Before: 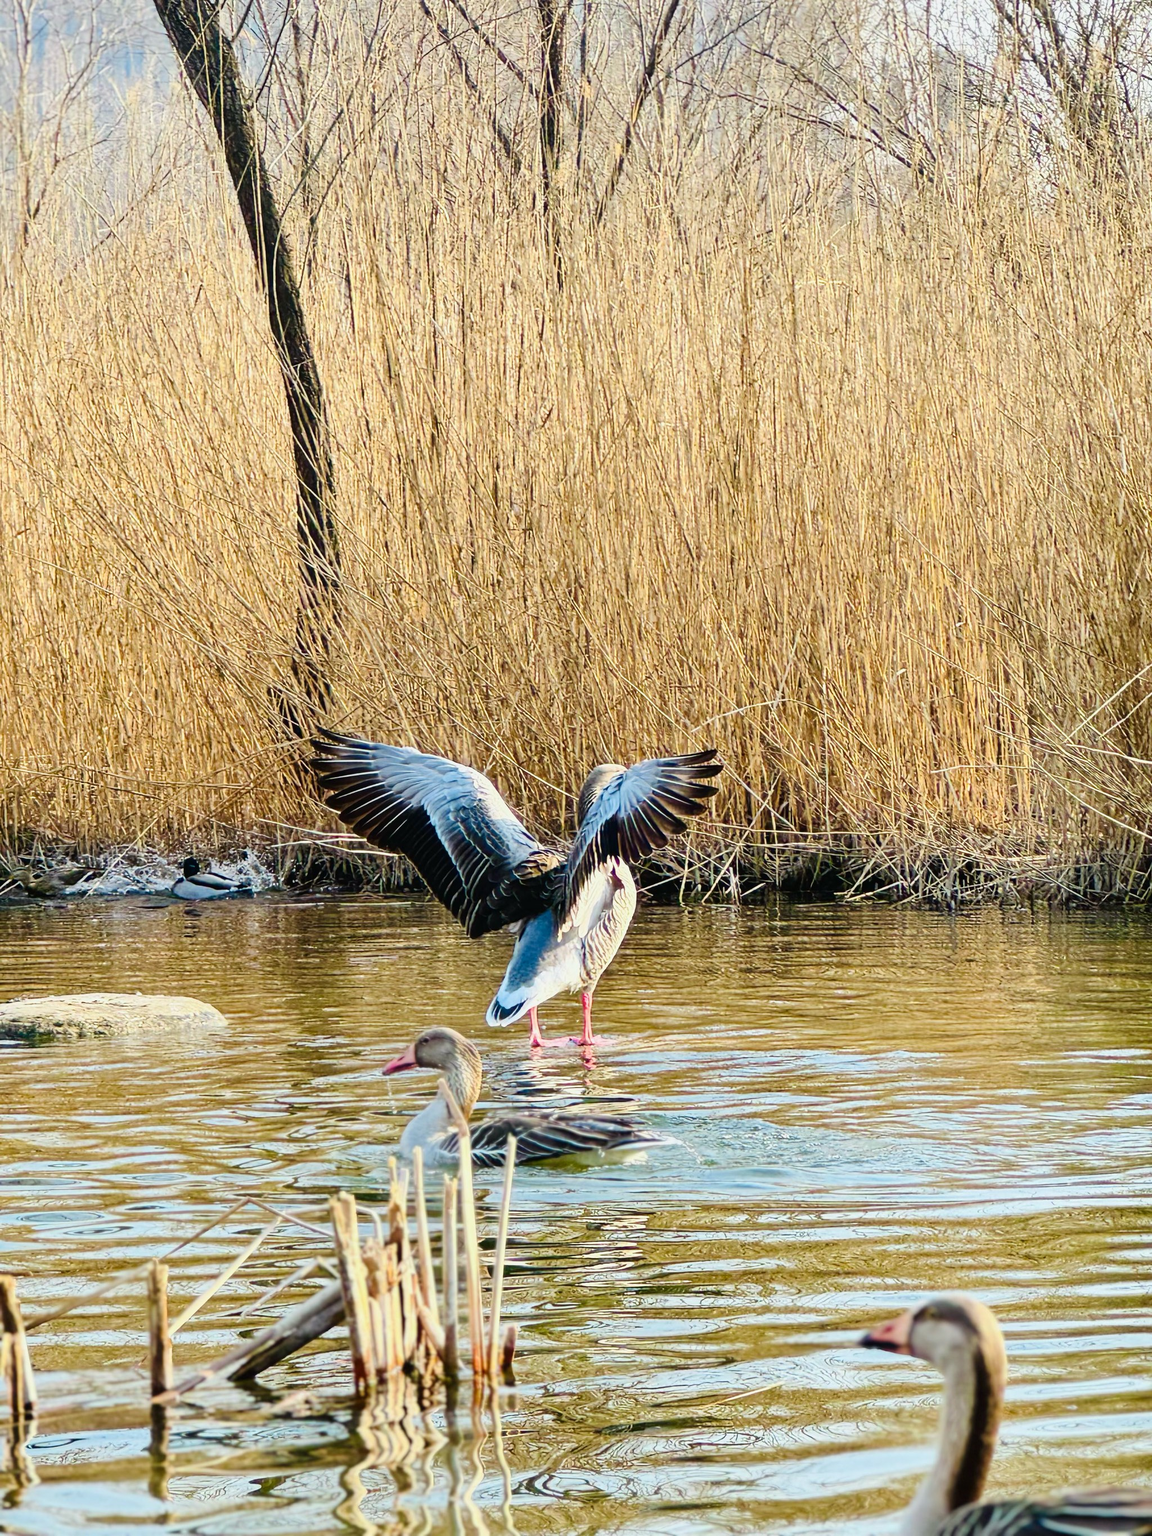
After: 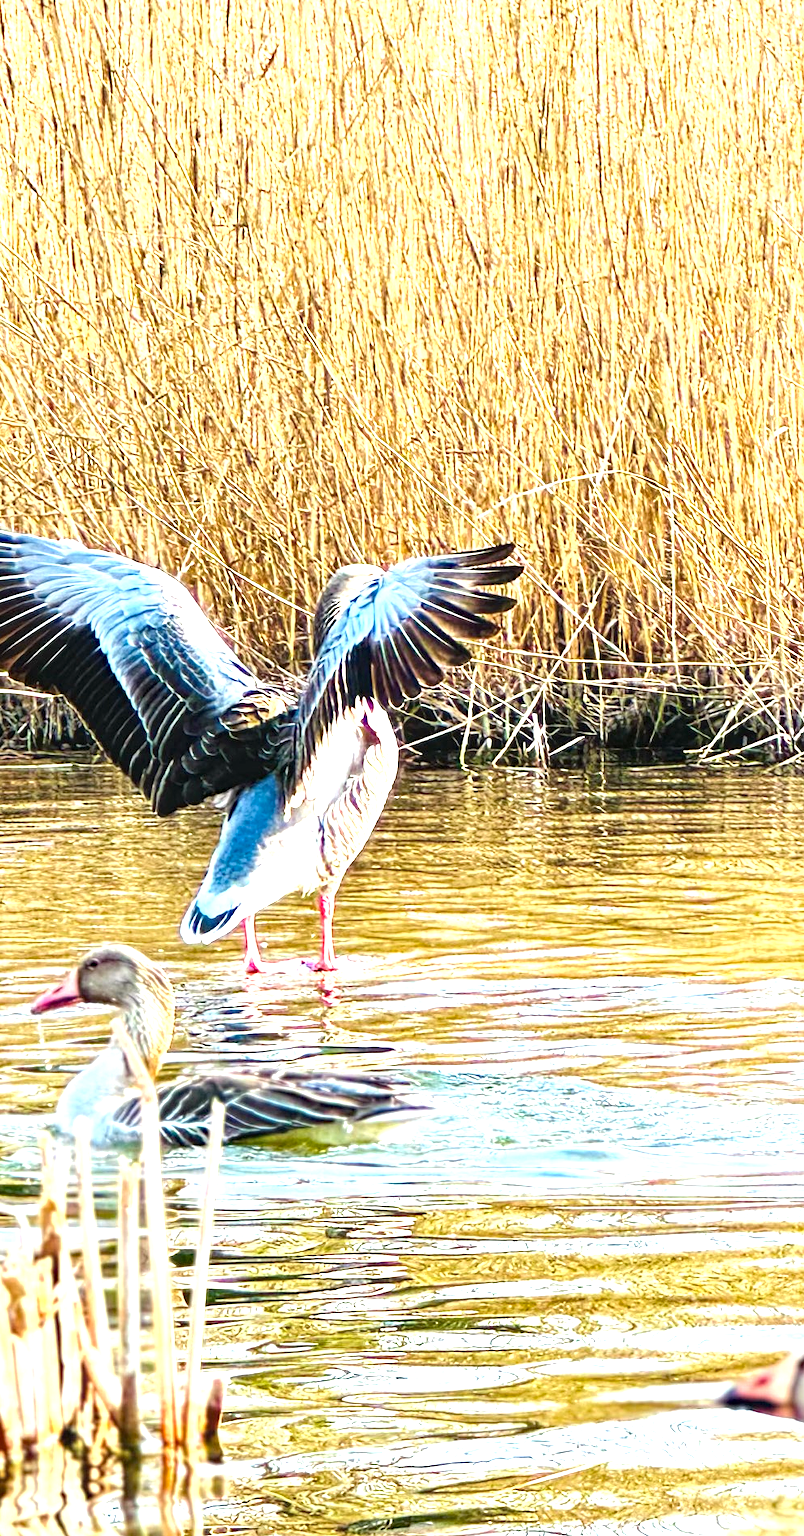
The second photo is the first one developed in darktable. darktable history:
exposure: black level correction 0, exposure 1.199 EV, compensate highlight preservation false
haze removal: compatibility mode true, adaptive false
crop: left 31.381%, top 24.338%, right 20.261%, bottom 6.431%
tone equalizer: on, module defaults
local contrast: highlights 95%, shadows 84%, detail 160%, midtone range 0.2
